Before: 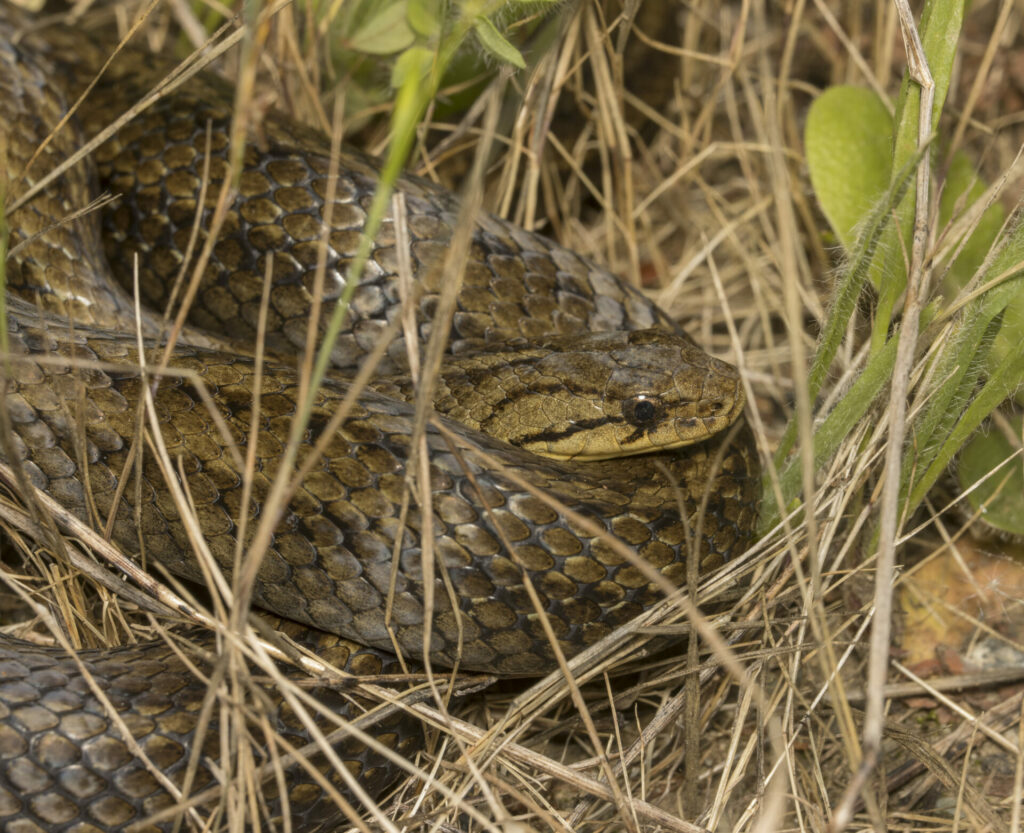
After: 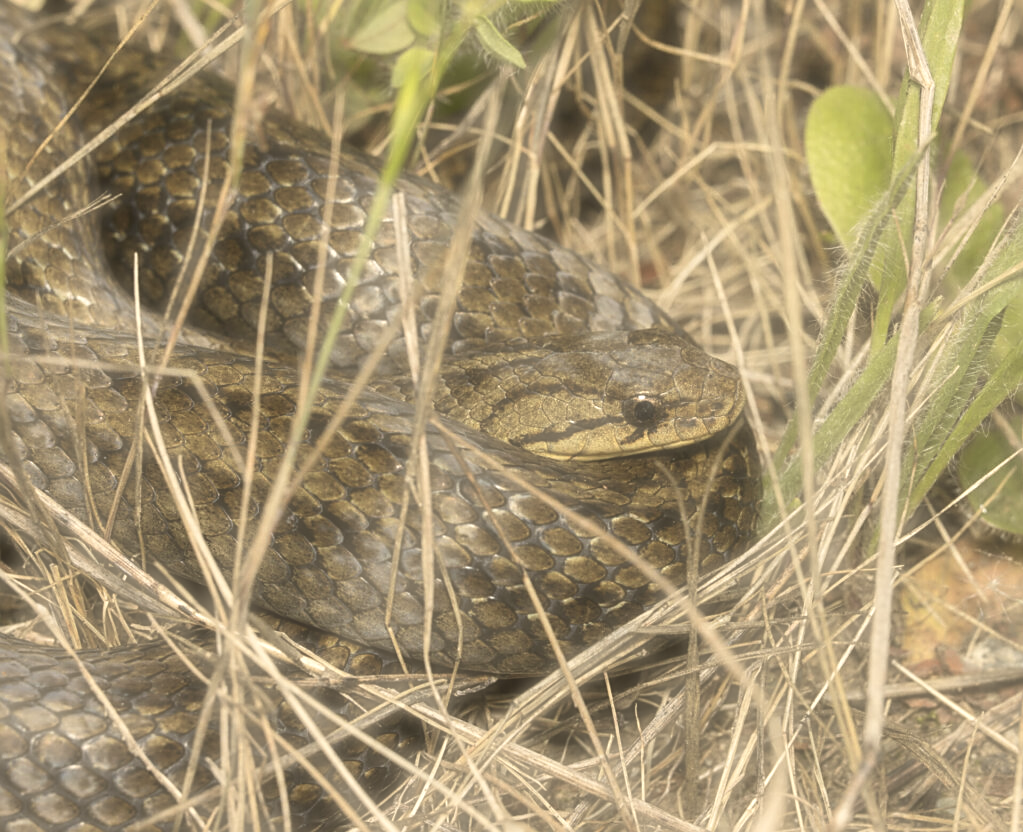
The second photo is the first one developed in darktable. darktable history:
exposure: black level correction 0, exposure 0.499 EV, compensate highlight preservation false
haze removal: strength -0.893, distance 0.223, compatibility mode true, adaptive false
sharpen: on, module defaults
